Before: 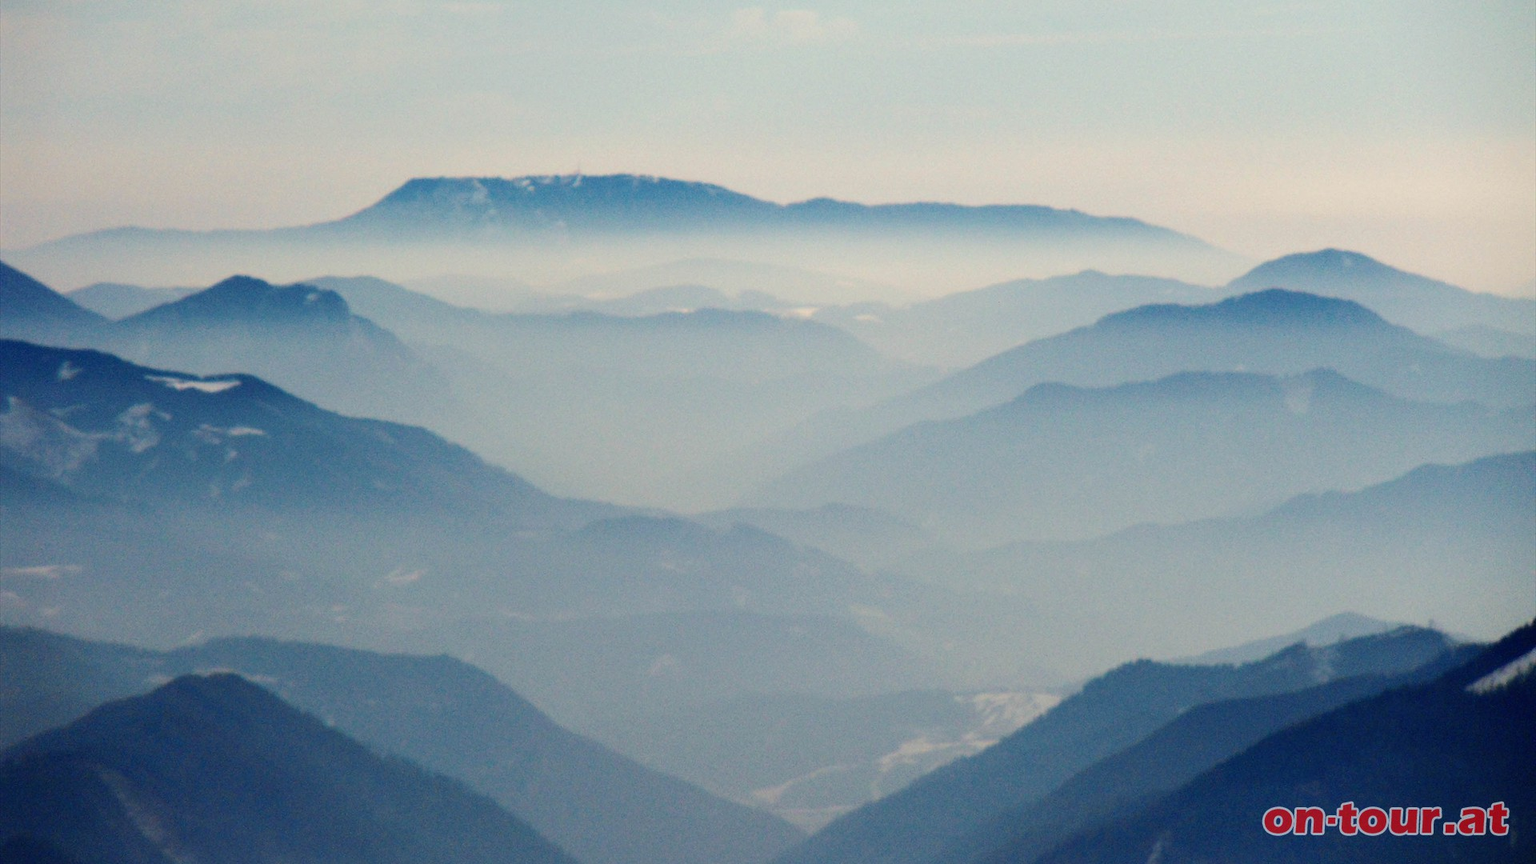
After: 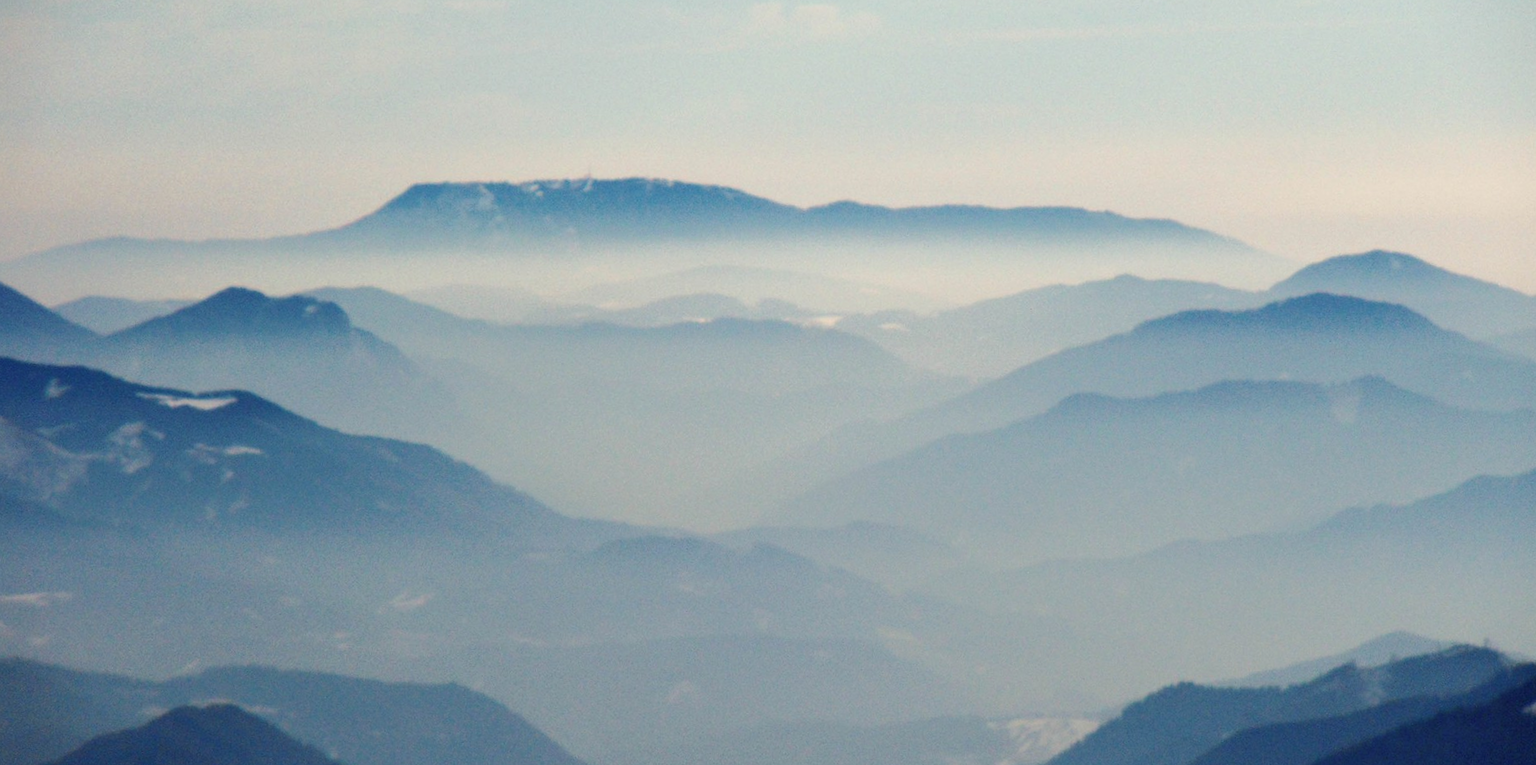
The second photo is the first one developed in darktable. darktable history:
crop and rotate: angle 0.441°, left 0.285%, right 2.966%, bottom 14.294%
tone curve: curves: ch0 [(0, 0) (0.003, 0.005) (0.011, 0.019) (0.025, 0.04) (0.044, 0.064) (0.069, 0.095) (0.1, 0.129) (0.136, 0.169) (0.177, 0.207) (0.224, 0.247) (0.277, 0.298) (0.335, 0.354) (0.399, 0.416) (0.468, 0.478) (0.543, 0.553) (0.623, 0.634) (0.709, 0.709) (0.801, 0.817) (0.898, 0.912) (1, 1)], color space Lab, independent channels, preserve colors none
